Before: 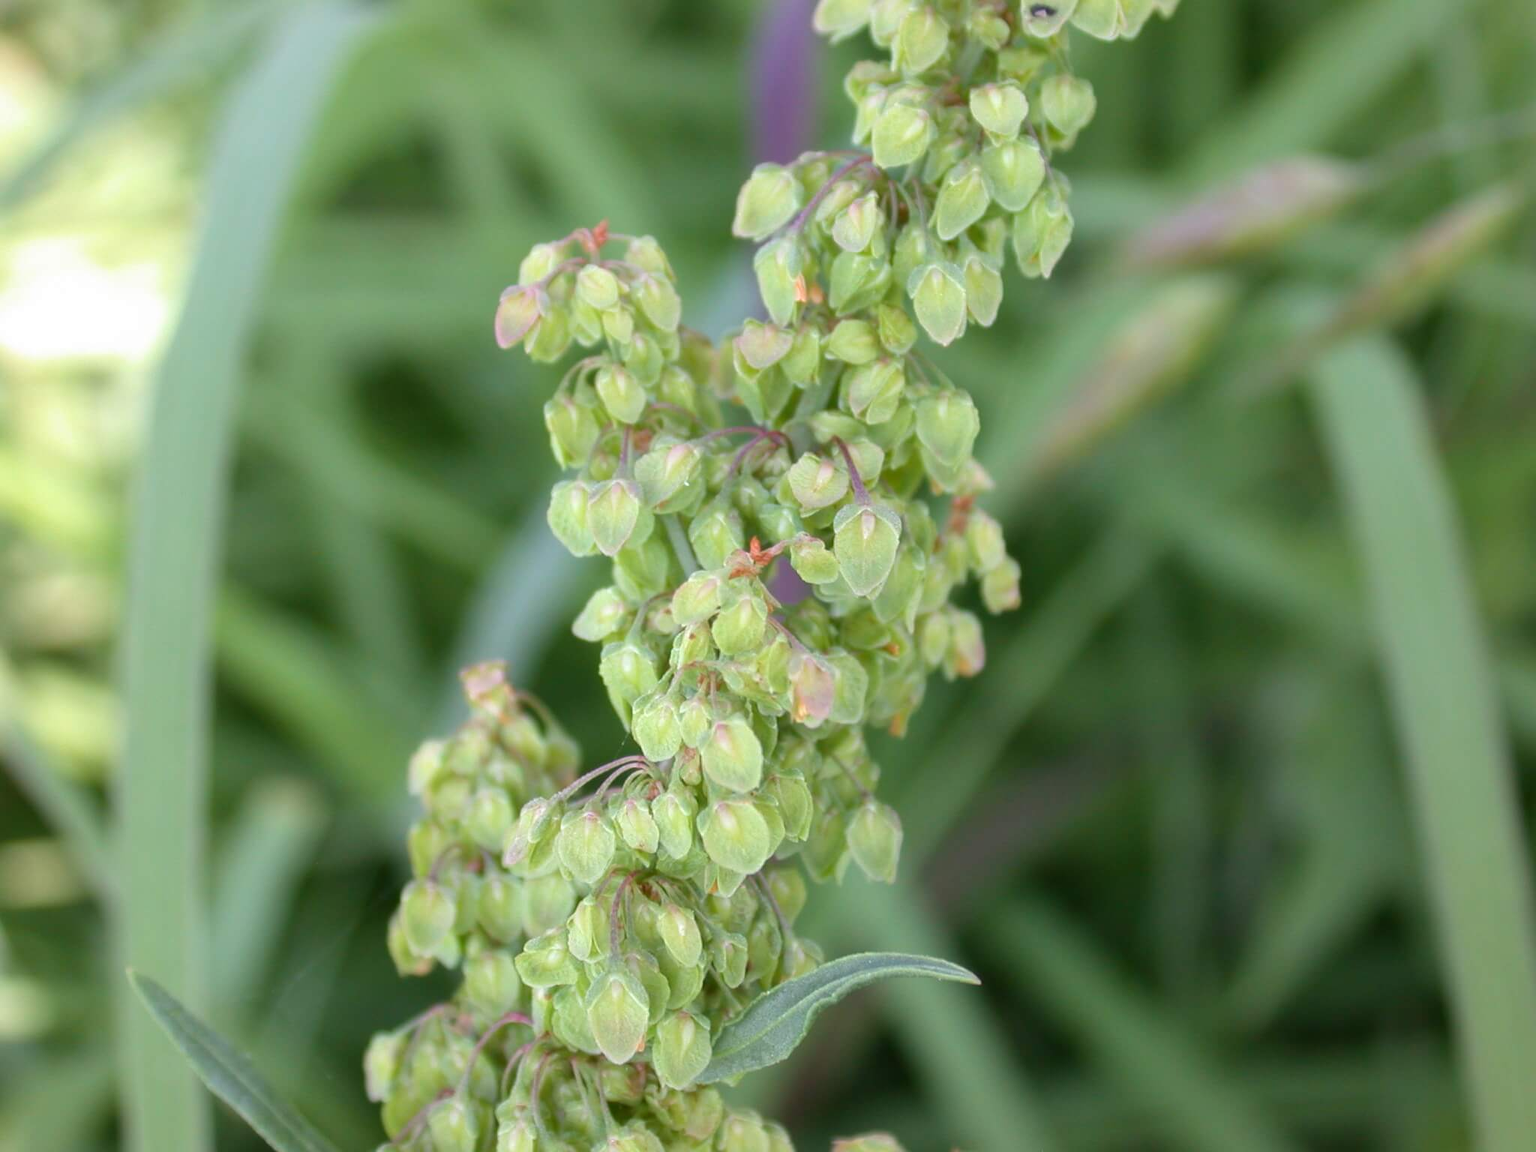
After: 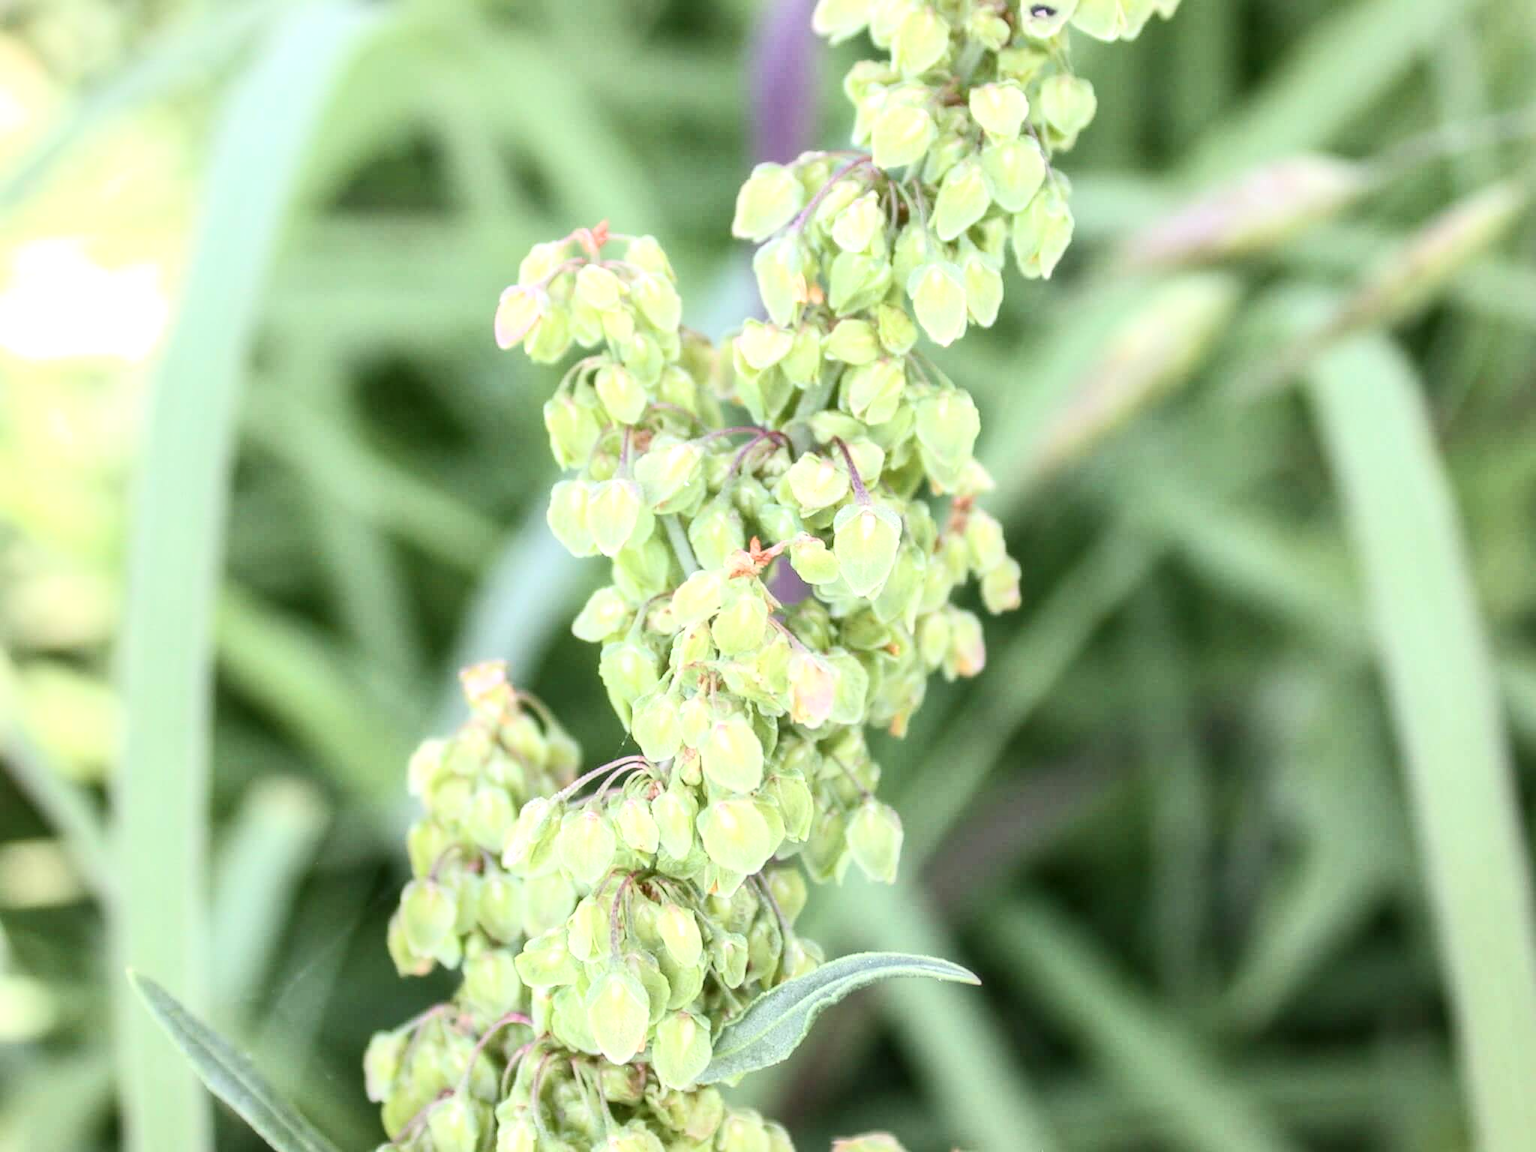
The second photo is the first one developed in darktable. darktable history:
contrast brightness saturation: contrast 0.39, brightness 0.53
local contrast: highlights 25%, detail 150%
